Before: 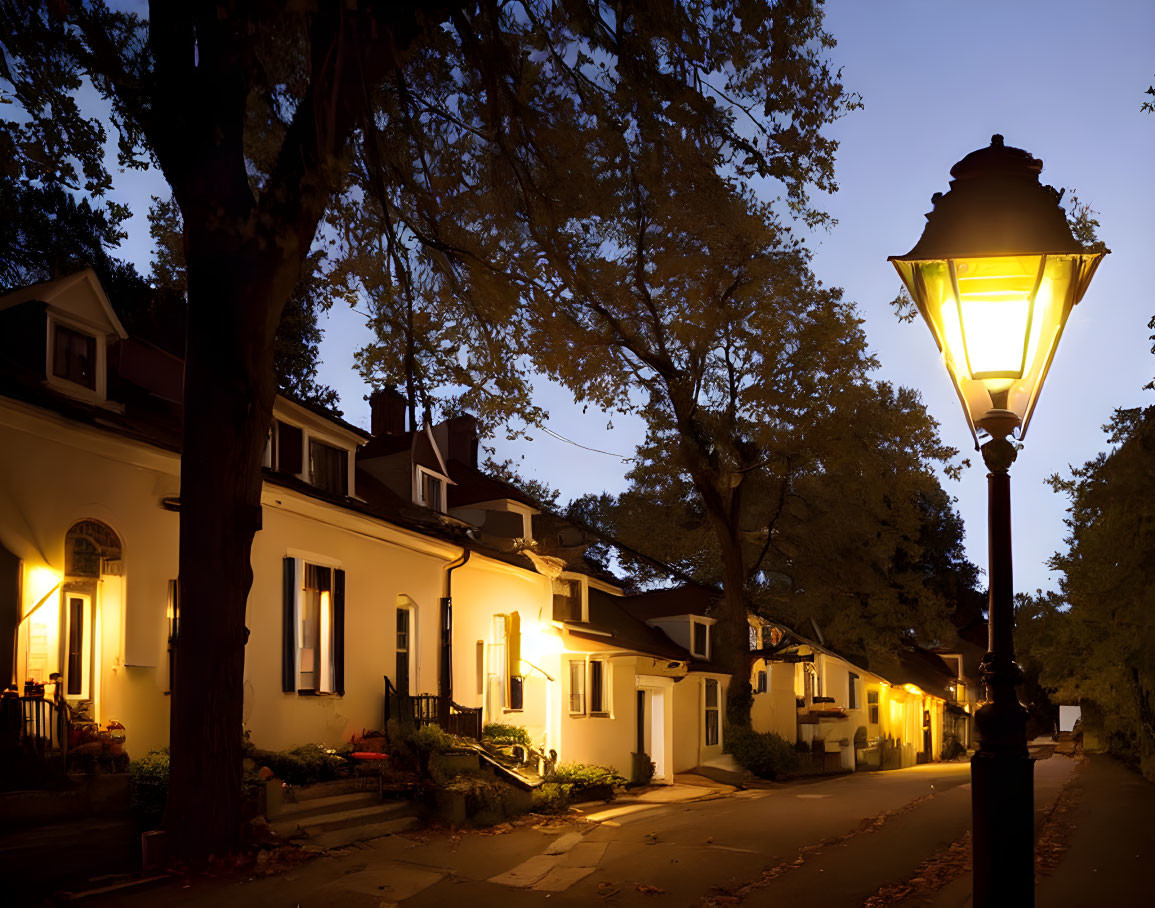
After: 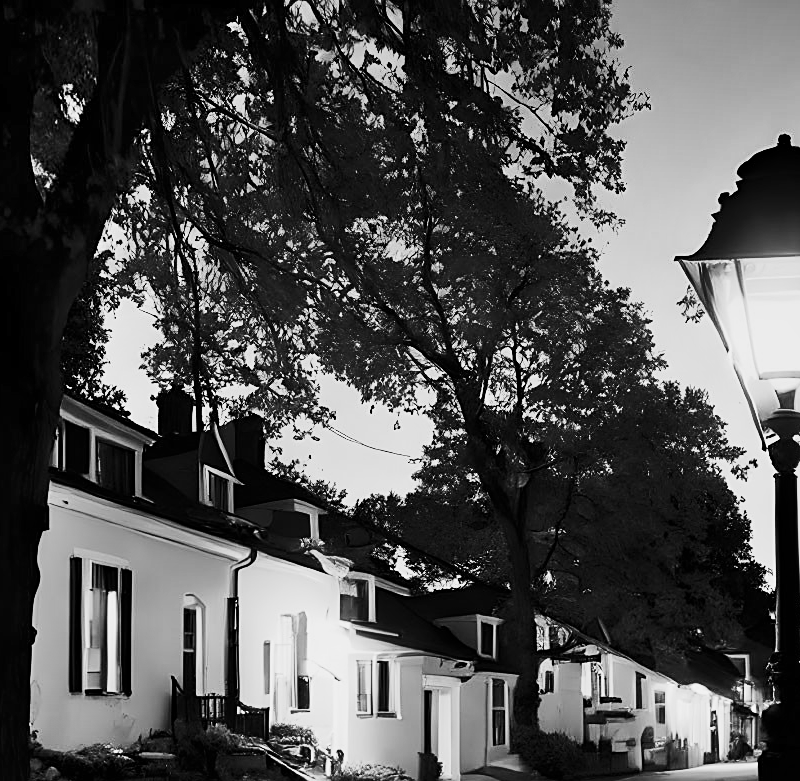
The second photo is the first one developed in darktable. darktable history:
shadows and highlights: shadows 80.73, white point adjustment -9.07, highlights -61.46, soften with gaussian
crop: left 18.479%, right 12.2%, bottom 13.971%
base curve: curves: ch0 [(0, 0) (0.028, 0.03) (0.121, 0.232) (0.46, 0.748) (0.859, 0.968) (1, 1)], preserve colors none
haze removal: on, module defaults
sharpen: on, module defaults
monochrome: a 2.21, b -1.33, size 2.2
color correction: highlights a* 15.46, highlights b* -20.56
color balance rgb: perceptual brilliance grading › highlights 14.29%, perceptual brilliance grading › mid-tones -5.92%, perceptual brilliance grading › shadows -26.83%, global vibrance 31.18%
